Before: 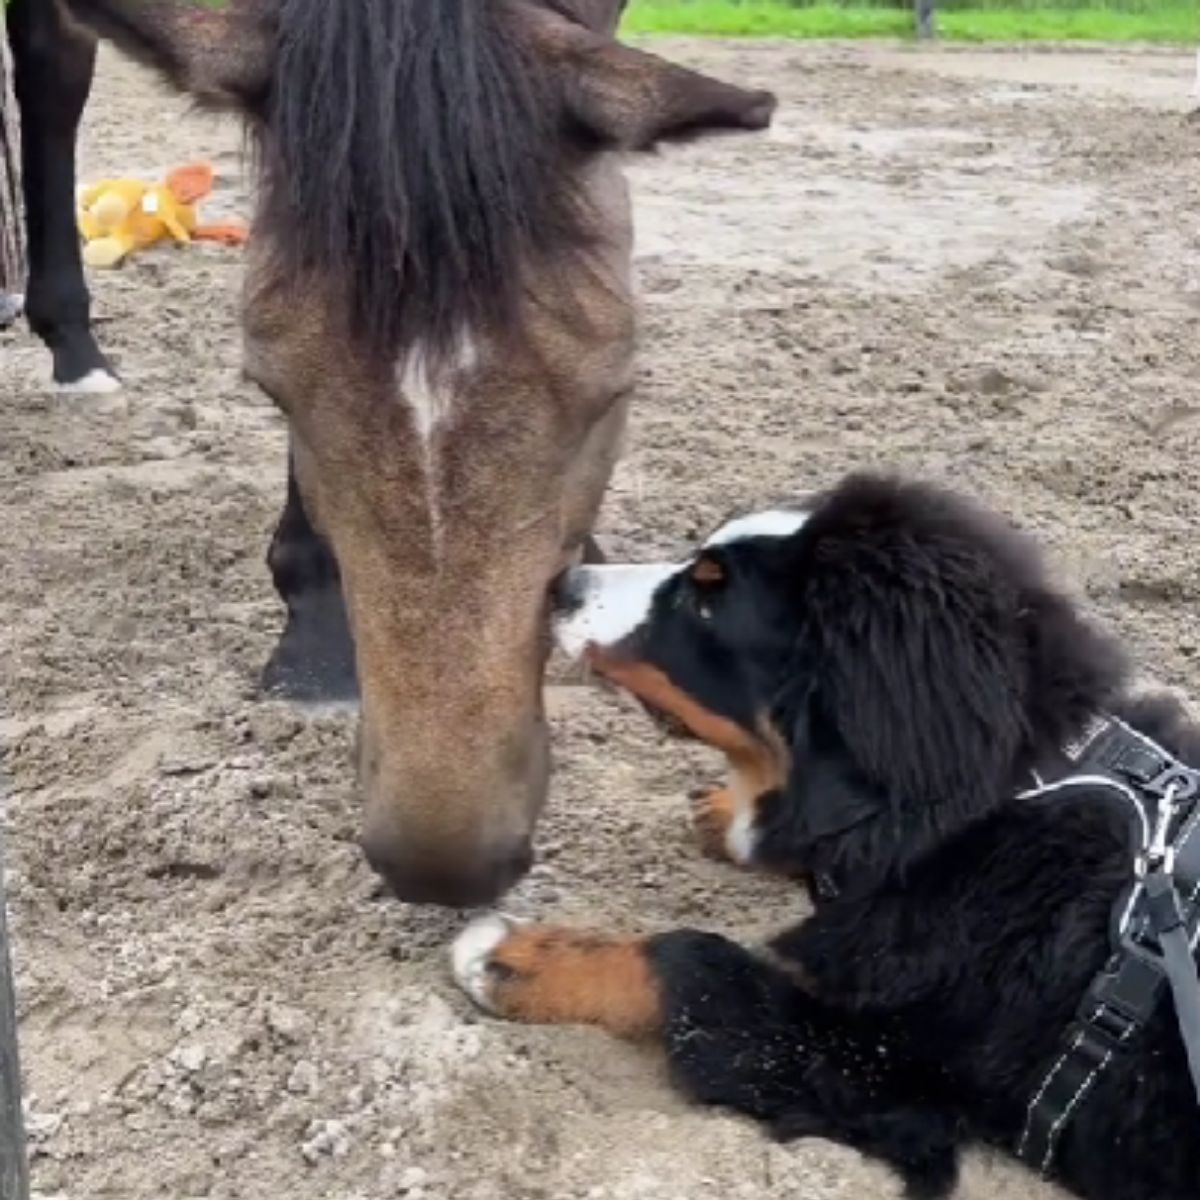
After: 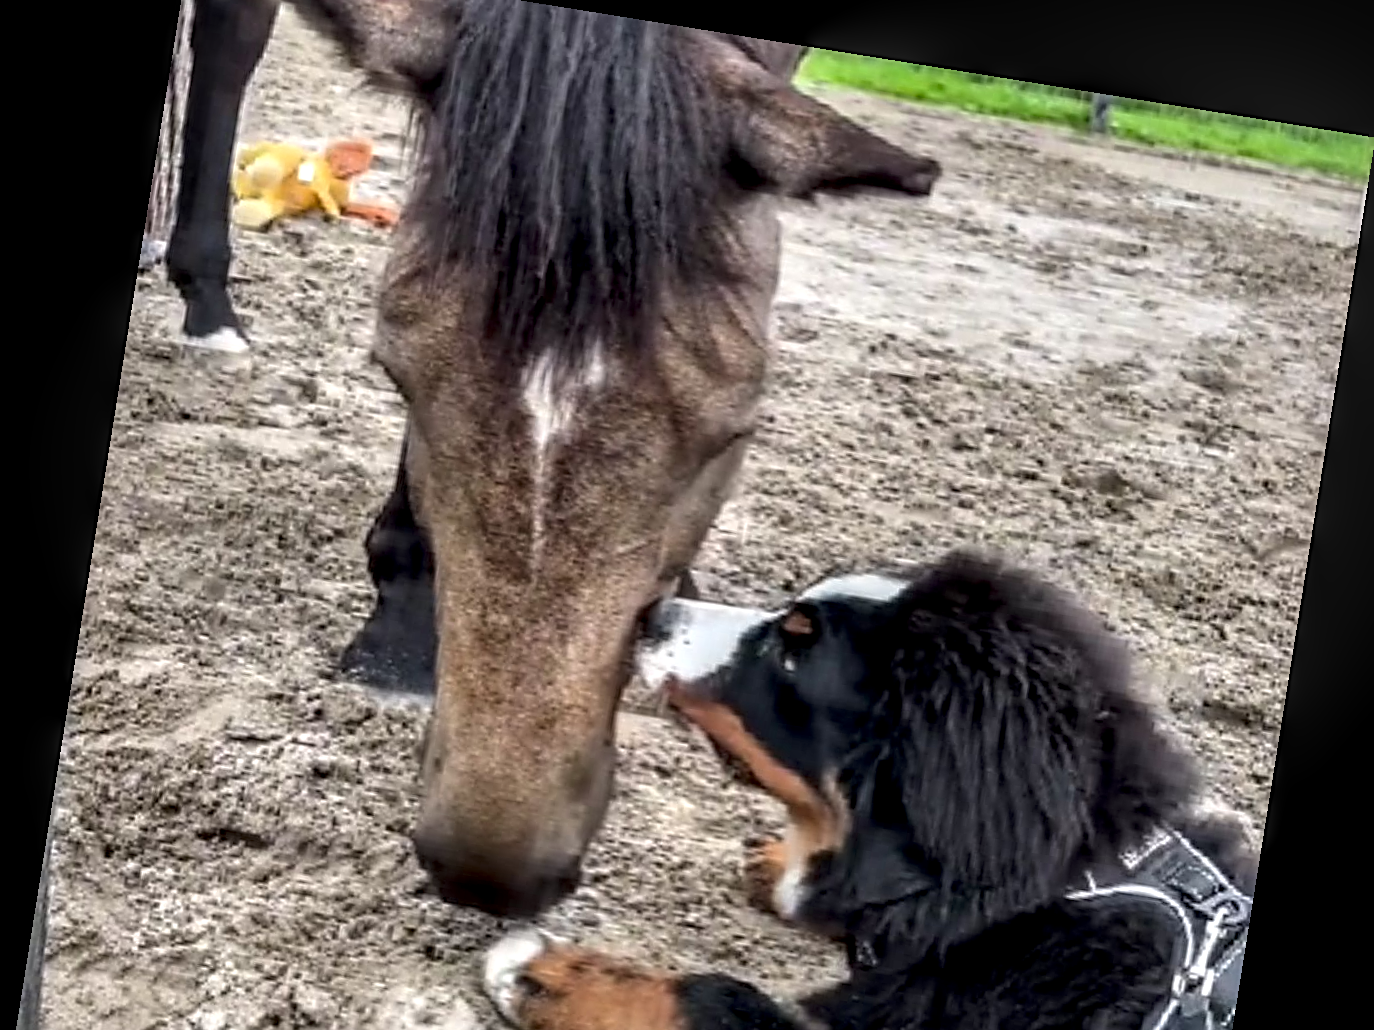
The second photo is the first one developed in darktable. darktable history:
sharpen: on, module defaults
crop: top 3.857%, bottom 21.132%
rotate and perspective: rotation 9.12°, automatic cropping off
local contrast: highlights 0%, shadows 0%, detail 182%
